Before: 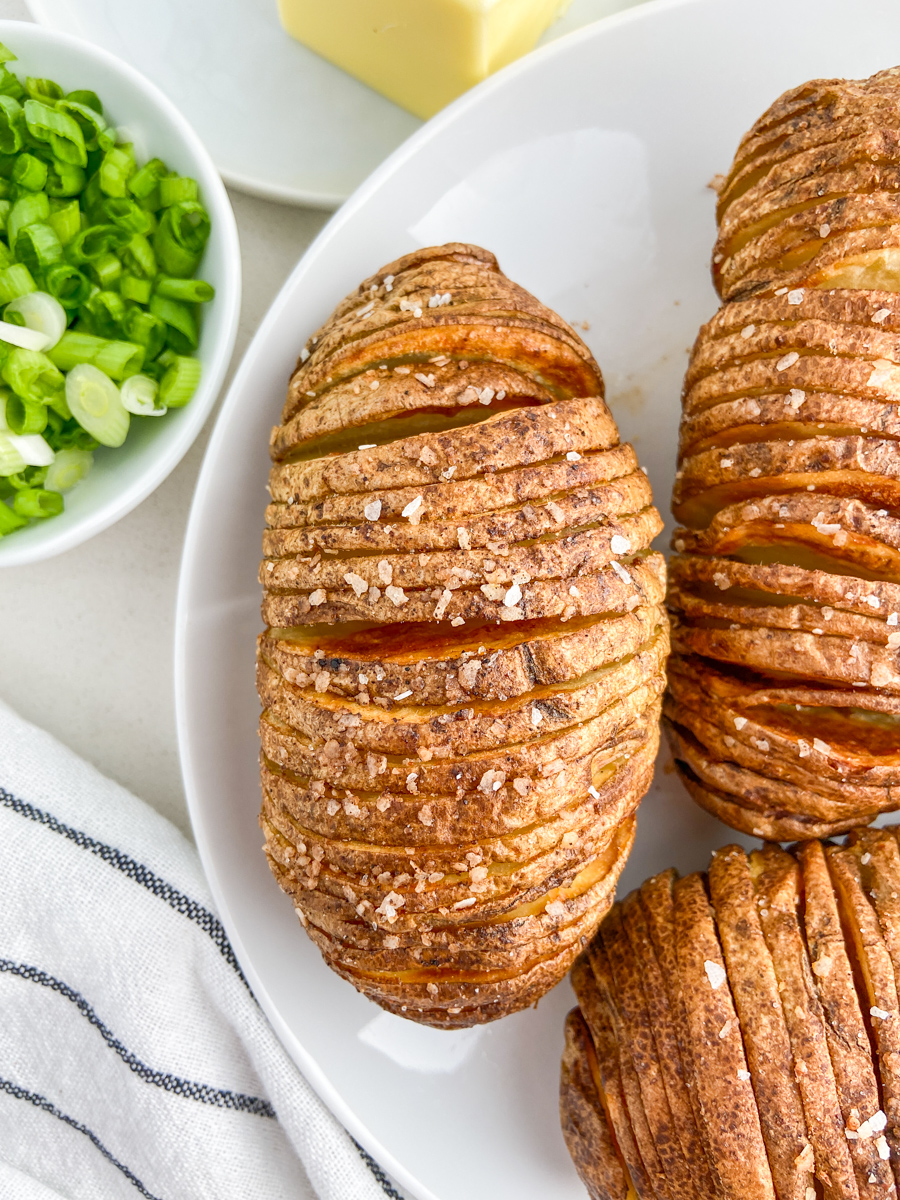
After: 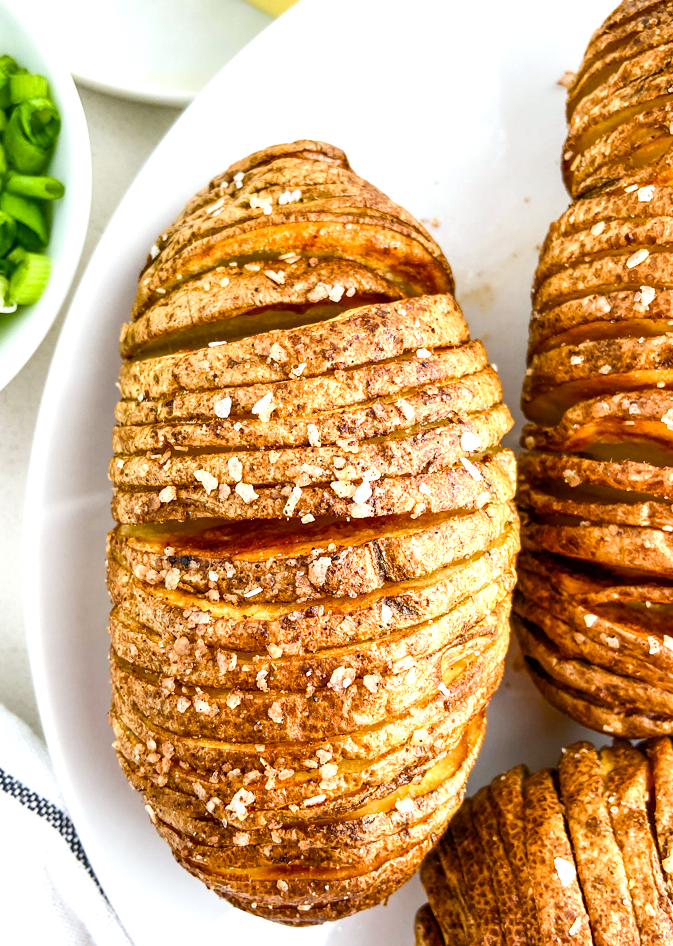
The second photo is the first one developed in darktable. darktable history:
color balance rgb: perceptual saturation grading › global saturation 35%, perceptual saturation grading › highlights -30%, perceptual saturation grading › shadows 35%, perceptual brilliance grading › global brilliance 3%, perceptual brilliance grading › highlights -3%, perceptual brilliance grading › shadows 3%
white balance: red 0.986, blue 1.01
tone equalizer: -8 EV -0.75 EV, -7 EV -0.7 EV, -6 EV -0.6 EV, -5 EV -0.4 EV, -3 EV 0.4 EV, -2 EV 0.6 EV, -1 EV 0.7 EV, +0 EV 0.75 EV, edges refinement/feathering 500, mask exposure compensation -1.57 EV, preserve details no
crop: left 16.768%, top 8.653%, right 8.362%, bottom 12.485%
